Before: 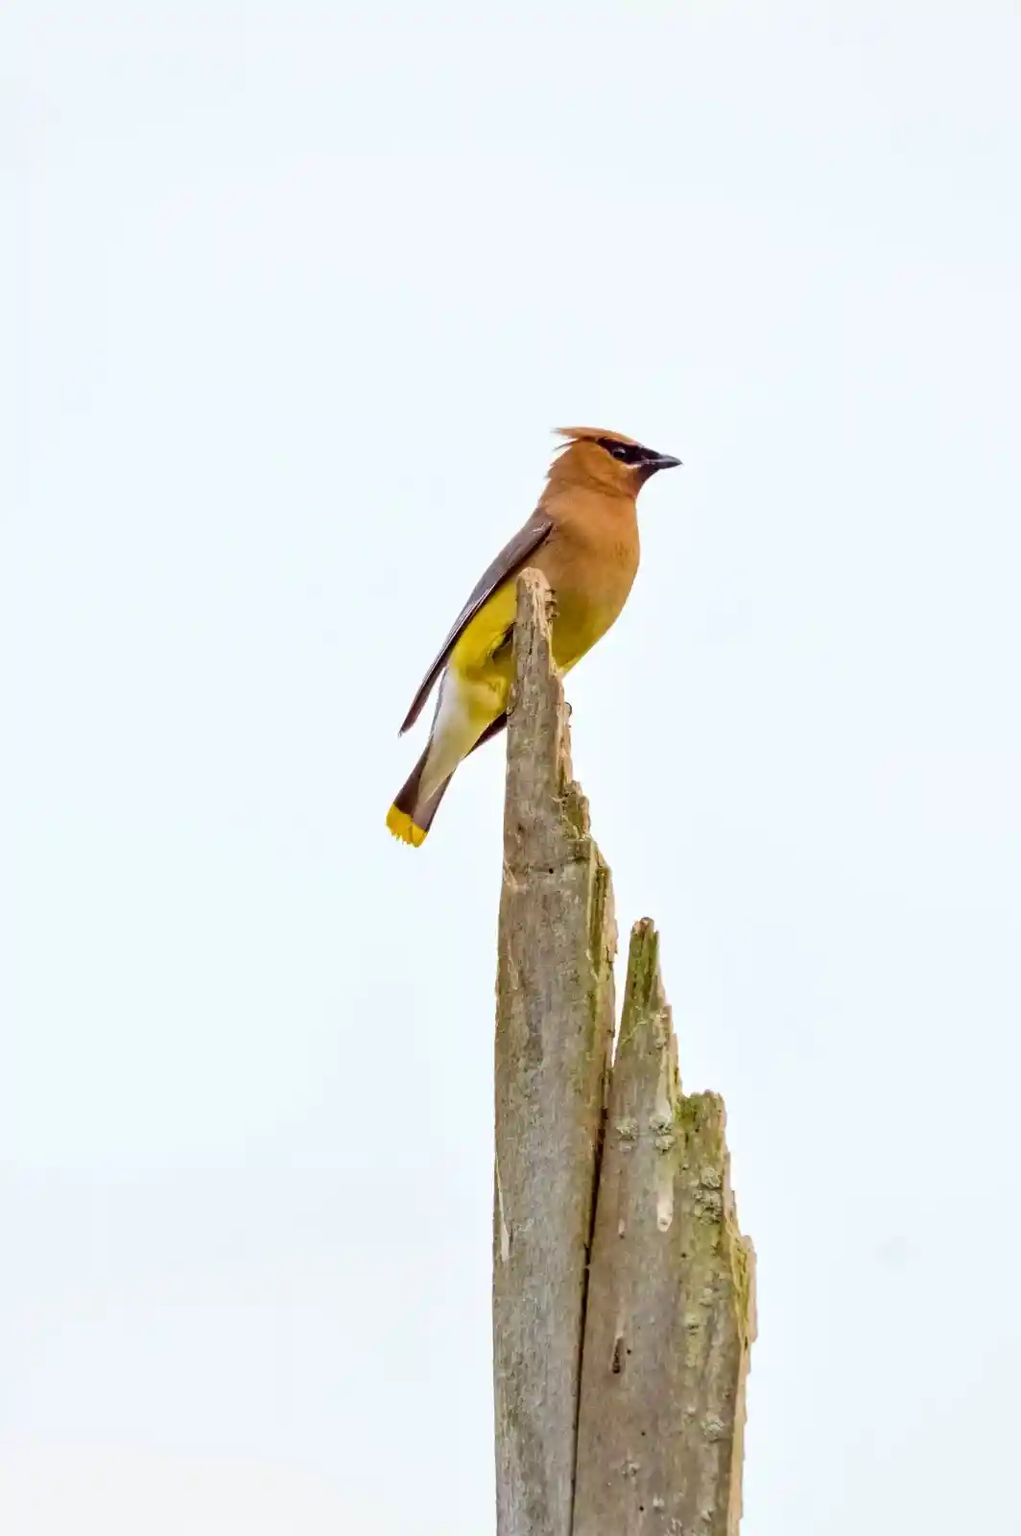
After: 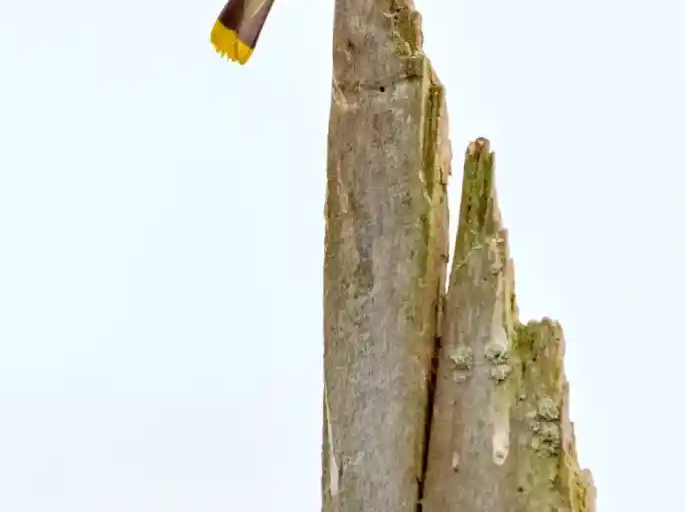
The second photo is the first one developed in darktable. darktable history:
exposure: exposure 0.02 EV, compensate highlight preservation false
crop: left 18.091%, top 51.13%, right 17.525%, bottom 16.85%
